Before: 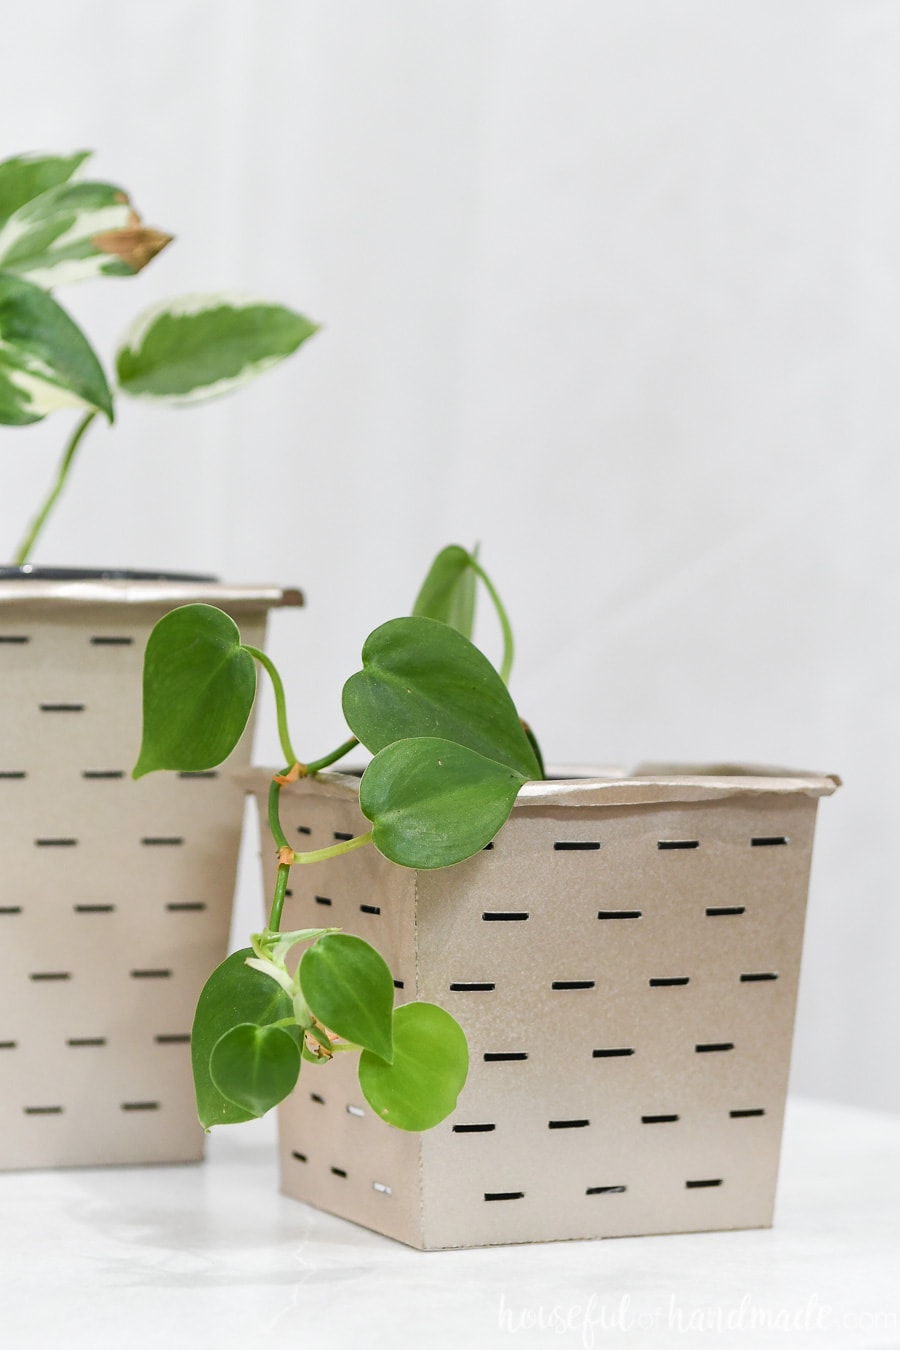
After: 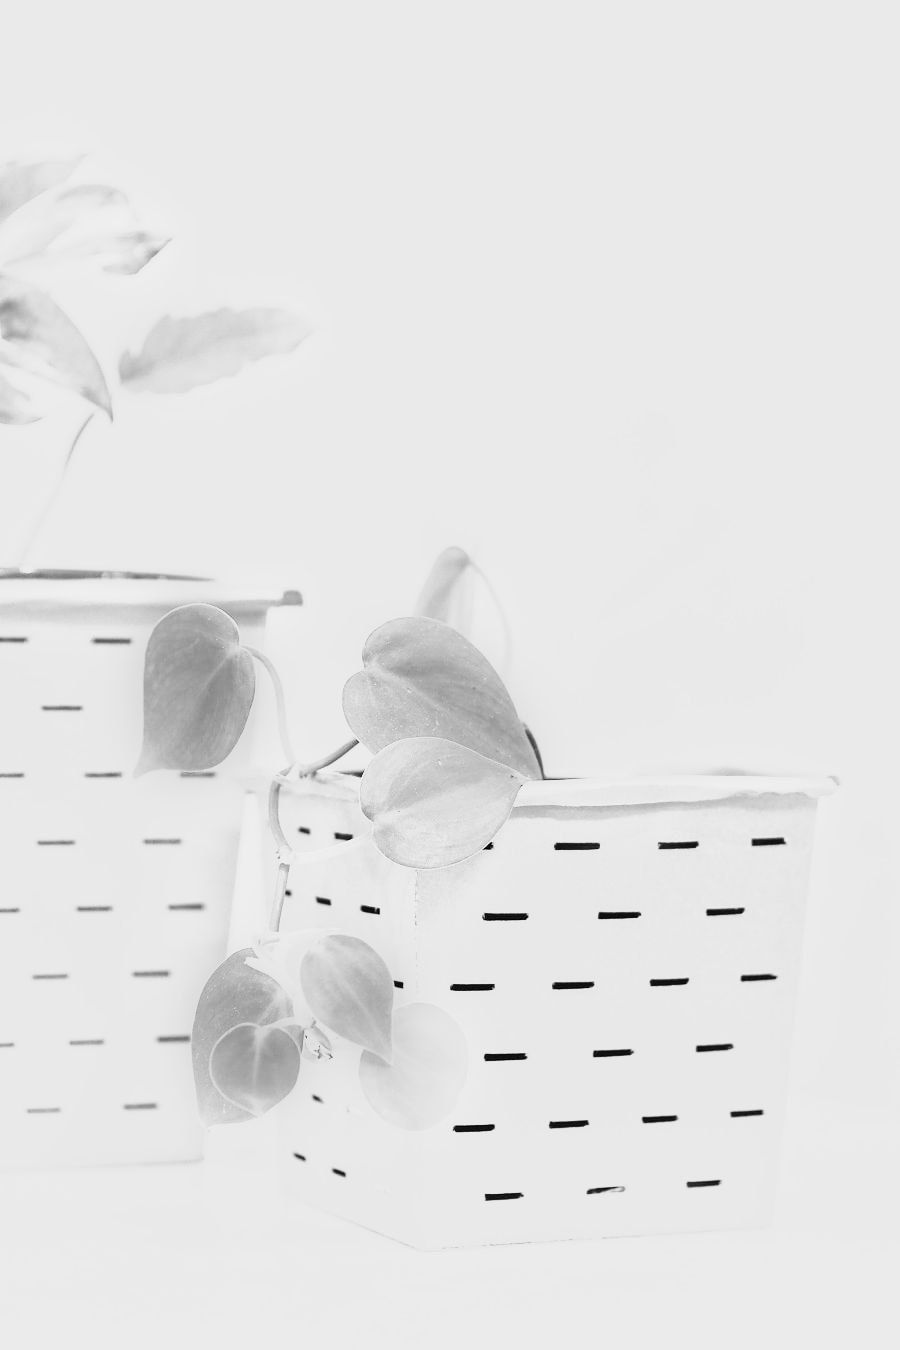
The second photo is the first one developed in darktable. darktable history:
monochrome: a 26.22, b 42.67, size 0.8
base curve: curves: ch0 [(0, 0) (0.007, 0.004) (0.027, 0.03) (0.046, 0.07) (0.207, 0.54) (0.442, 0.872) (0.673, 0.972) (1, 1)], preserve colors none
exposure: black level correction 0, exposure 1 EV, compensate exposure bias true, compensate highlight preservation false
